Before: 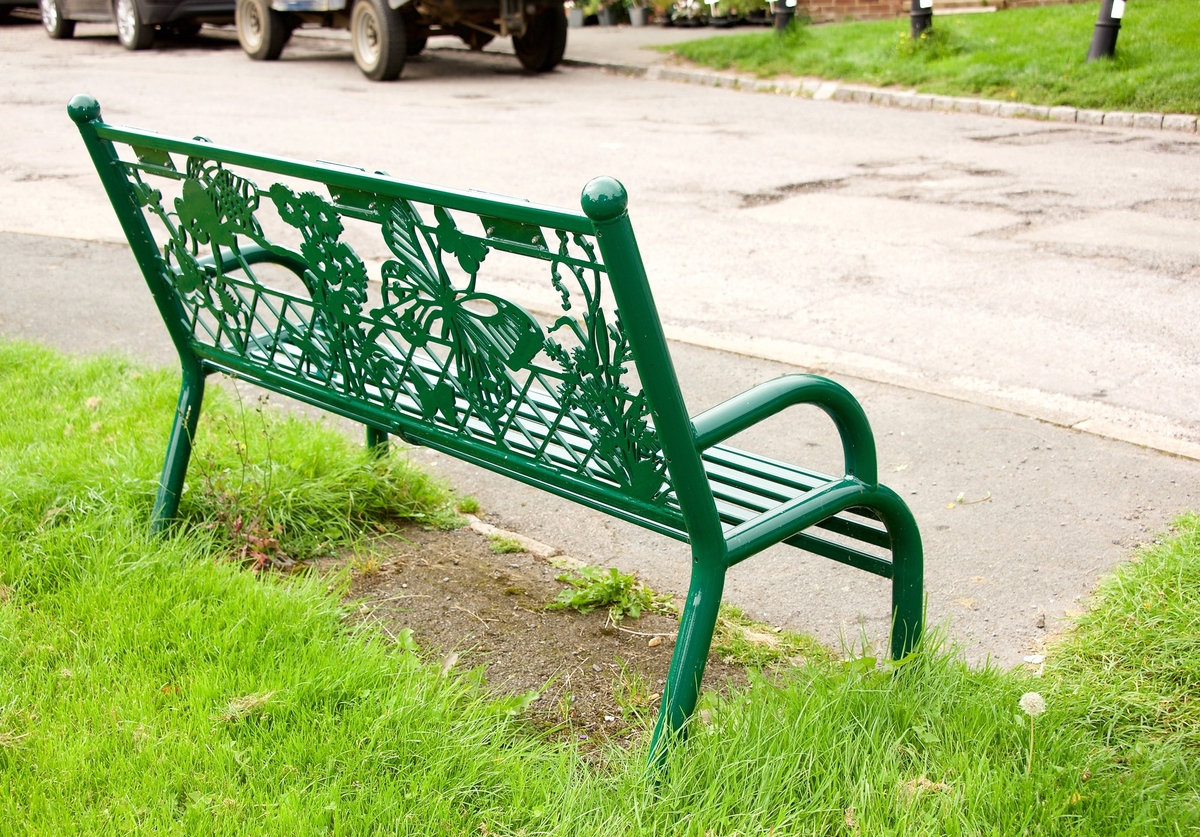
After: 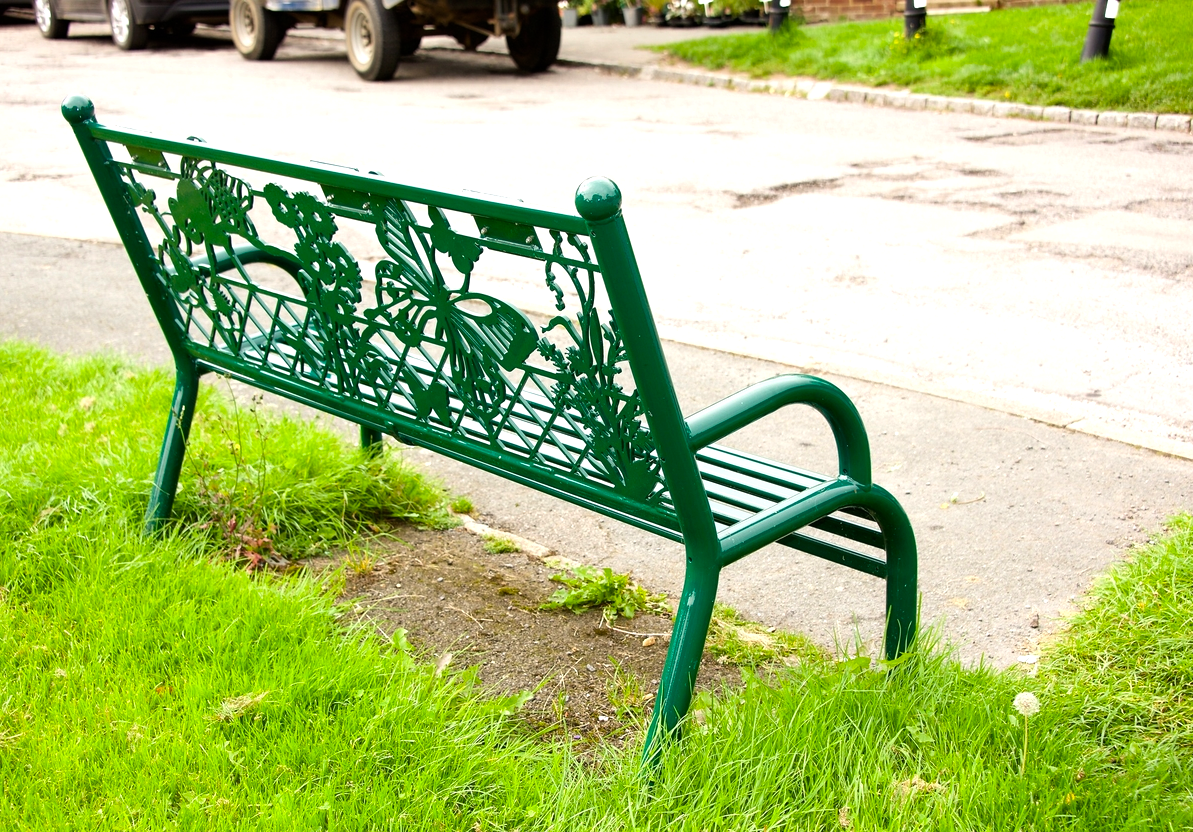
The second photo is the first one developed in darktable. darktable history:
color balance rgb: shadows lift › chroma 1.842%, shadows lift › hue 263.71°, linear chroma grading › global chroma 14.442%, perceptual saturation grading › global saturation 0.605%, global vibrance 6.567%, contrast 12.683%, saturation formula JzAzBz (2021)
exposure: exposure -0.004 EV, compensate exposure bias true, compensate highlight preservation false
crop and rotate: left 0.535%, top 0.13%, bottom 0.368%
